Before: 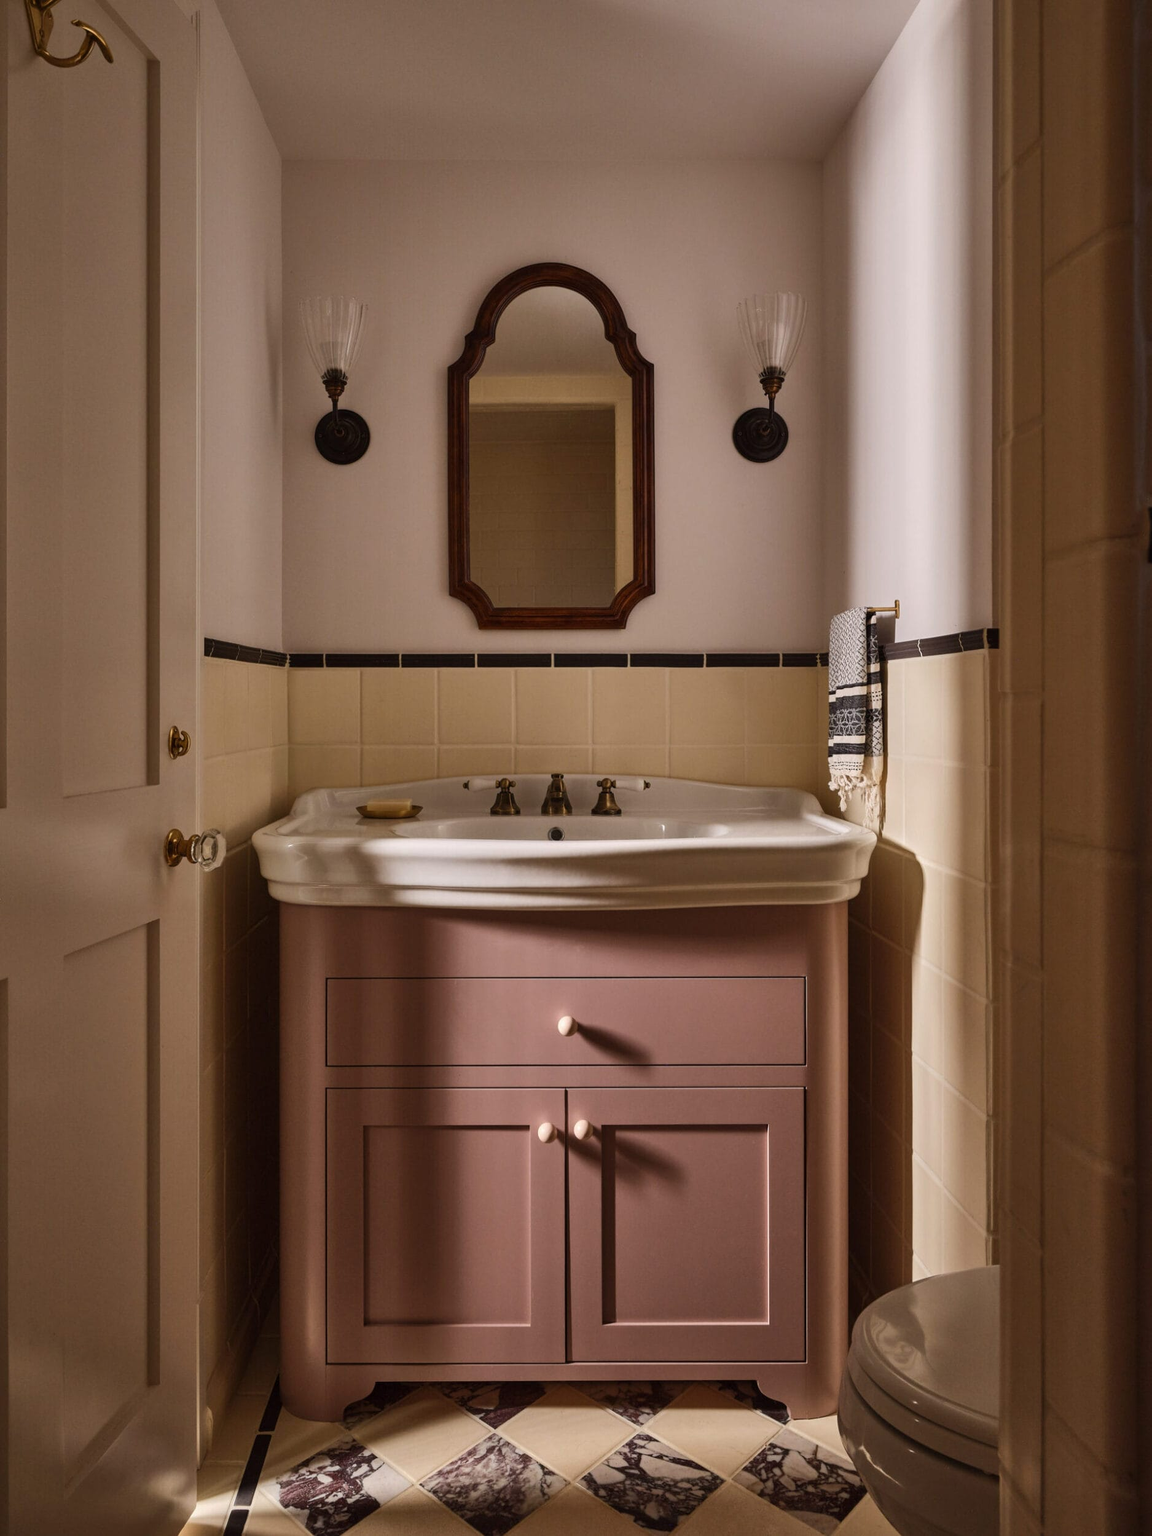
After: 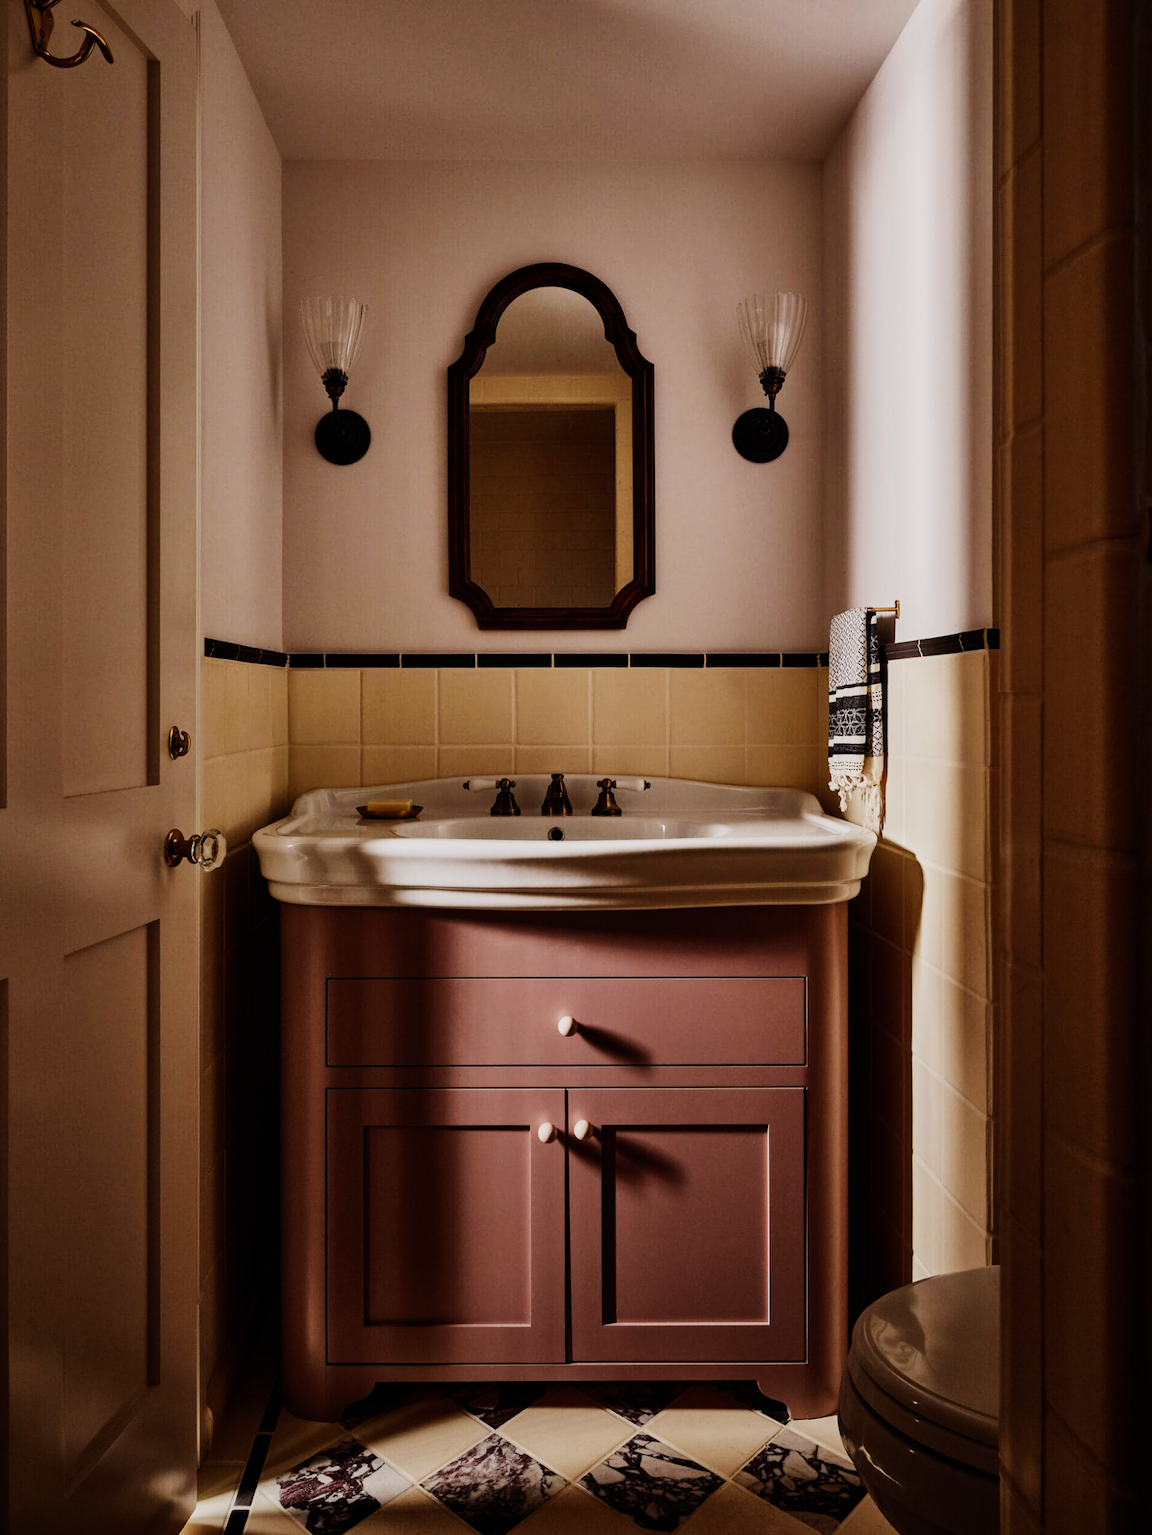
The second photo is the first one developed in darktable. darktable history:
sigmoid: contrast 2, skew -0.2, preserve hue 0%, red attenuation 0.1, red rotation 0.035, green attenuation 0.1, green rotation -0.017, blue attenuation 0.15, blue rotation -0.052, base primaries Rec2020
graduated density: rotation -180°, offset 27.42
